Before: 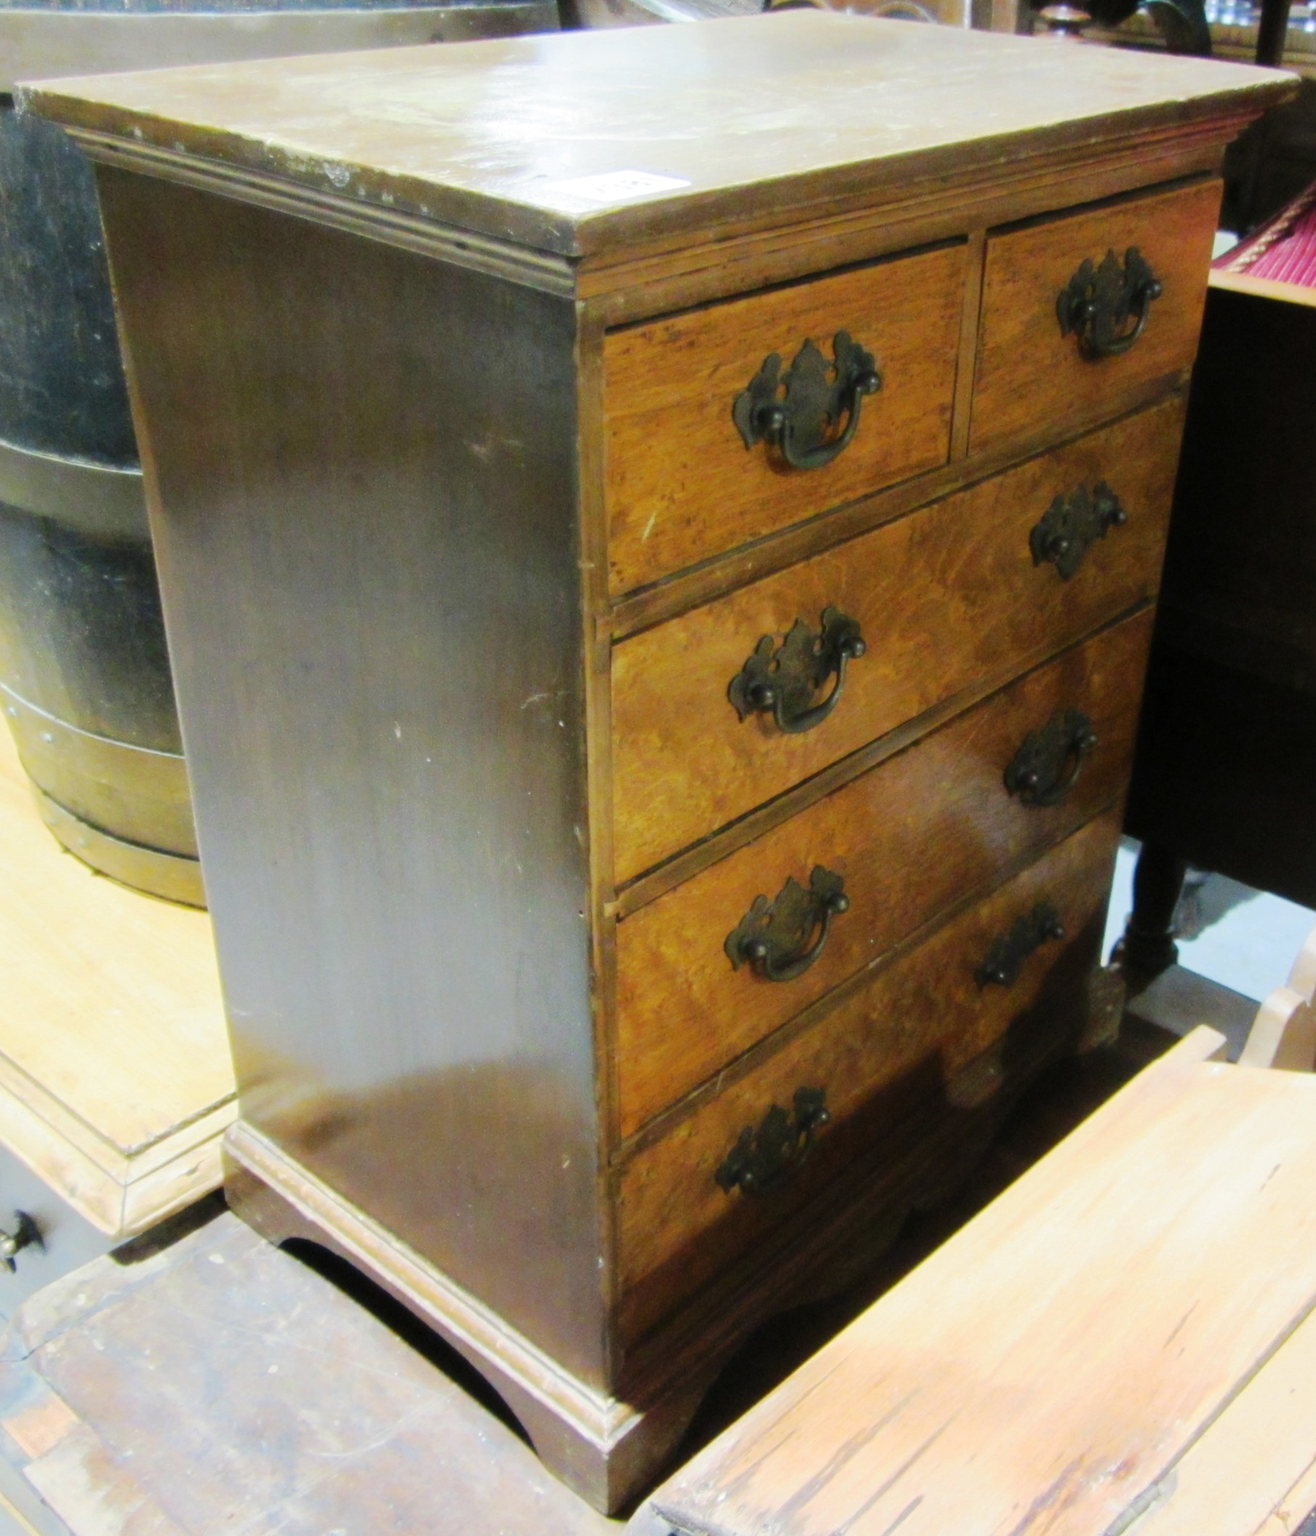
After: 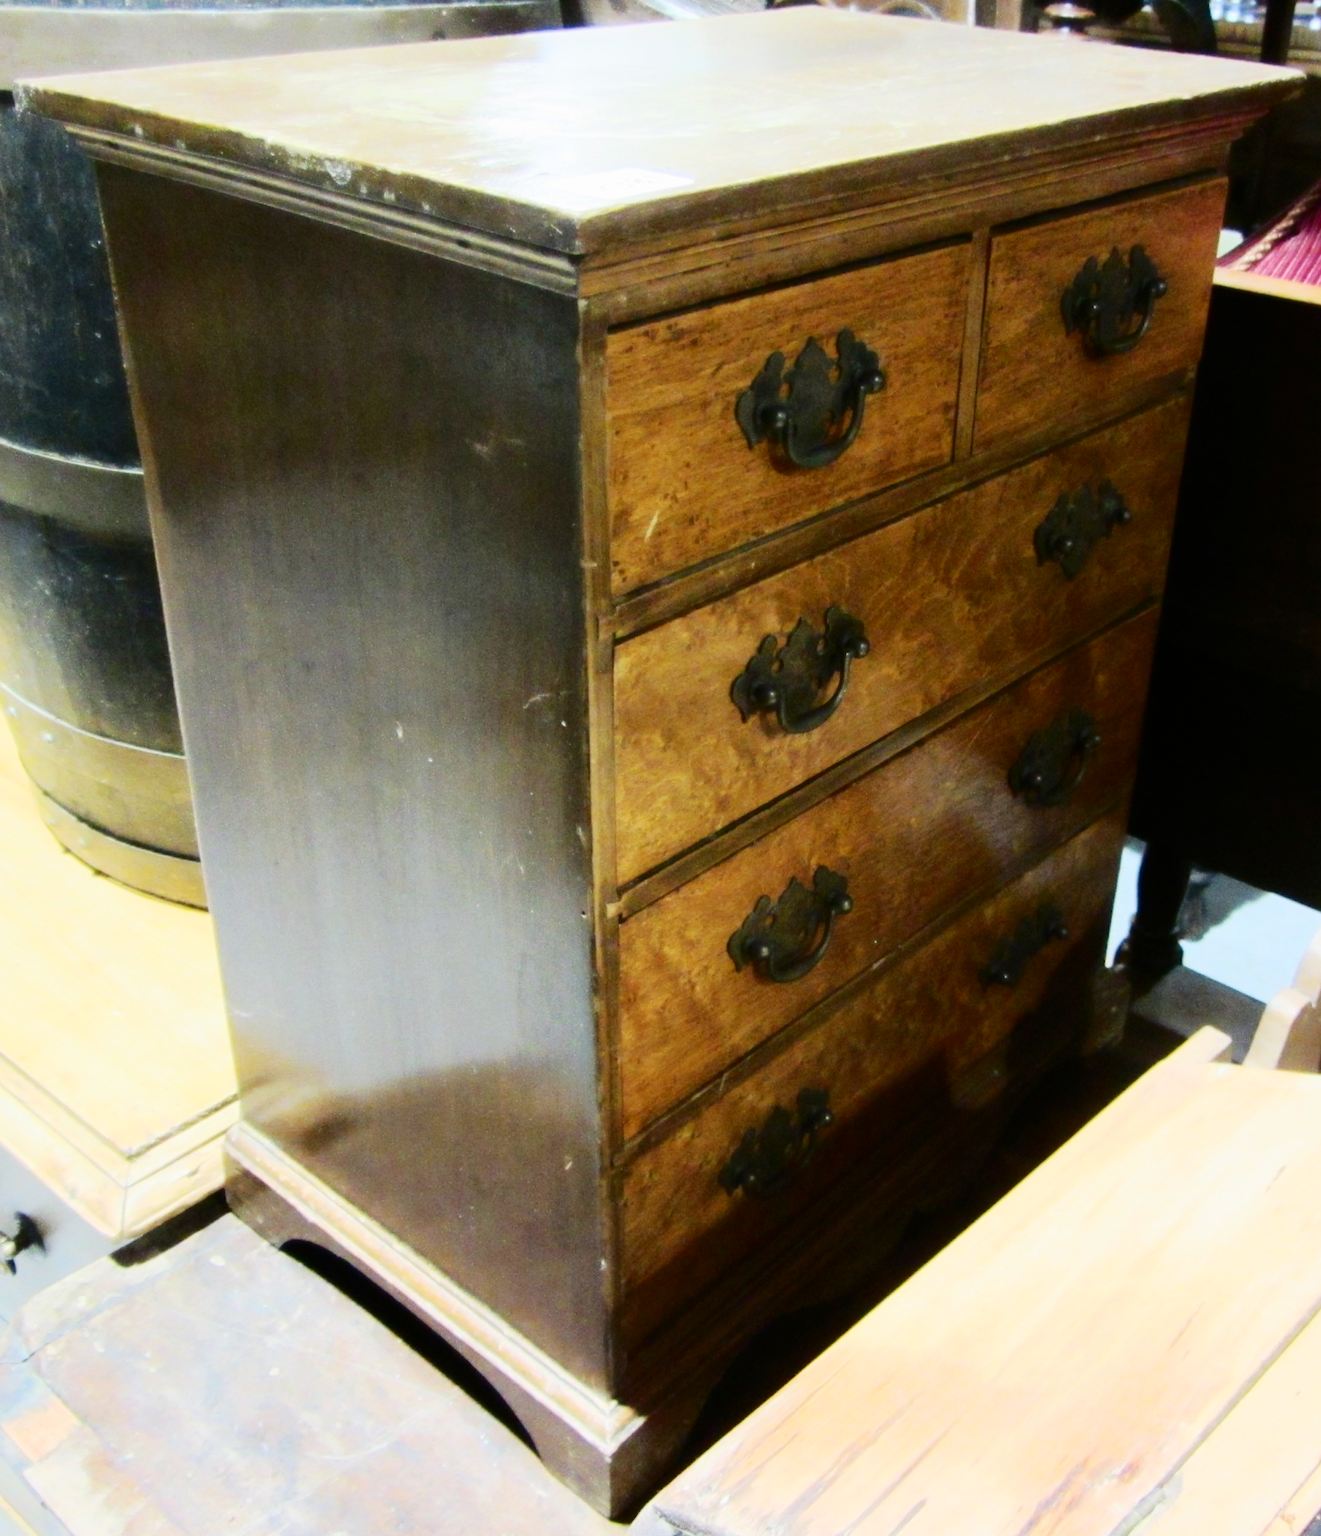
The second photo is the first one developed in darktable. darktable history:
contrast brightness saturation: contrast 0.296
crop: top 0.194%, bottom 0.143%
exposure: exposure -0.069 EV, compensate highlight preservation false
